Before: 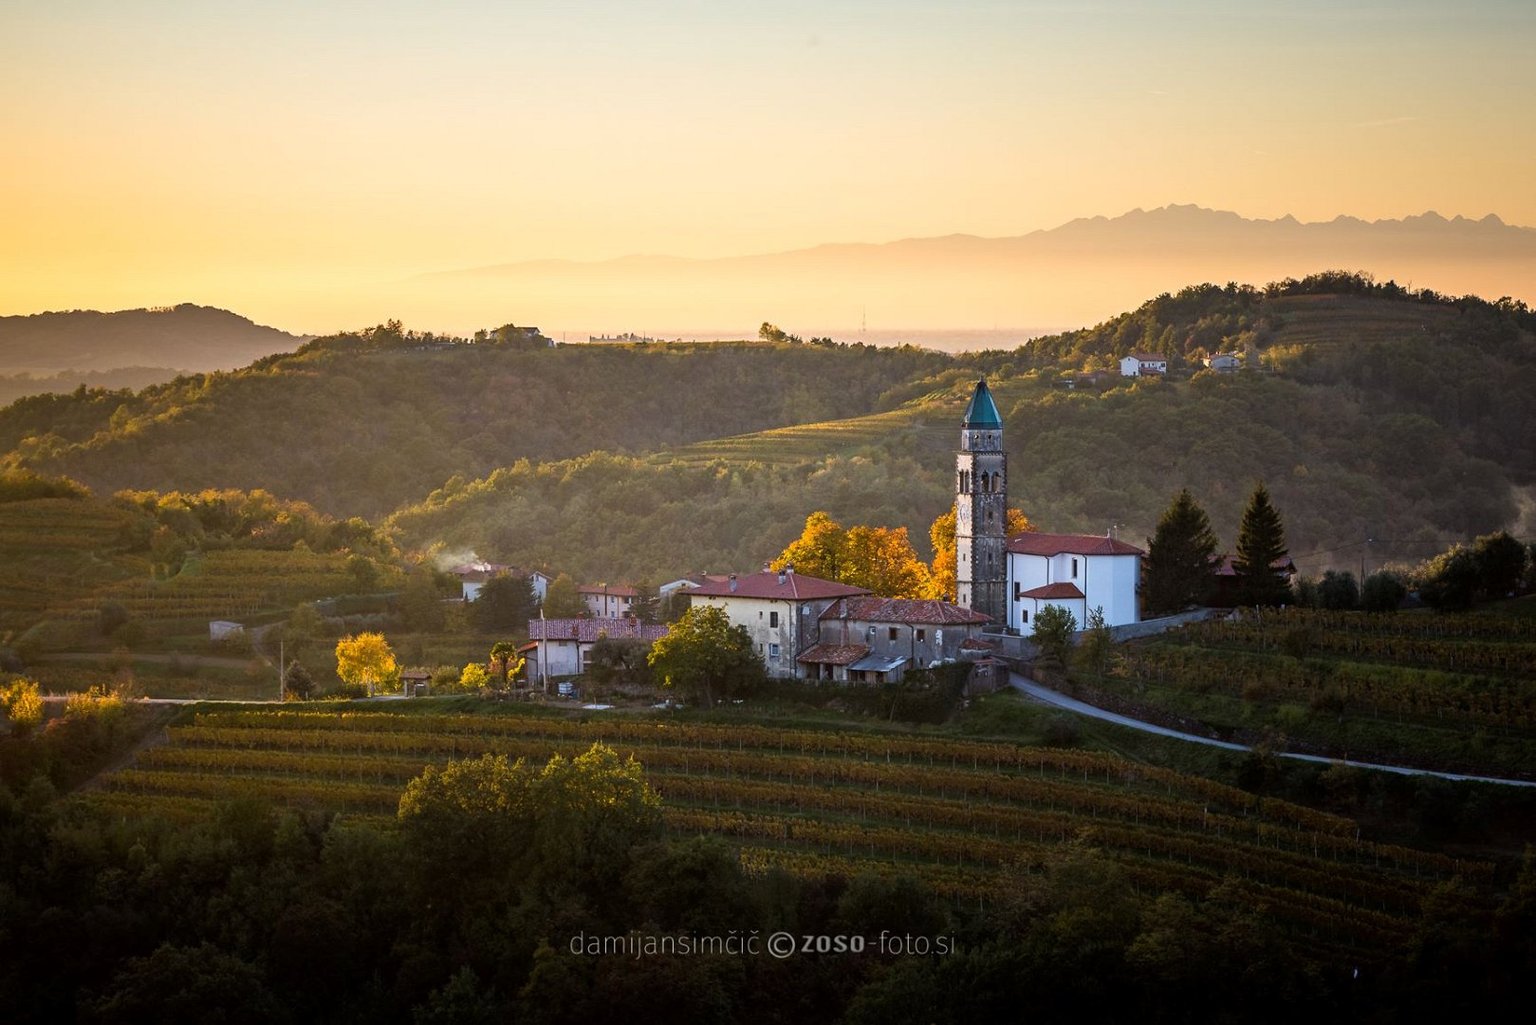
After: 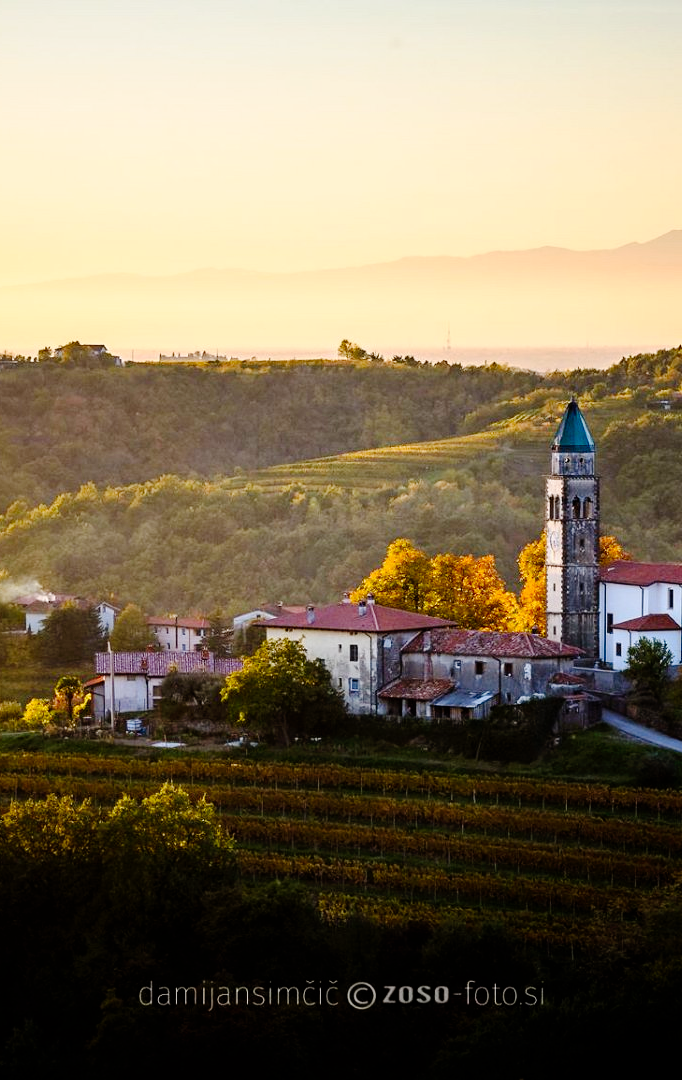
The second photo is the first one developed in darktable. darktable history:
crop: left 28.583%, right 29.231%
tone curve: curves: ch0 [(0, 0) (0.003, 0) (0.011, 0.001) (0.025, 0.003) (0.044, 0.005) (0.069, 0.012) (0.1, 0.023) (0.136, 0.039) (0.177, 0.088) (0.224, 0.15) (0.277, 0.24) (0.335, 0.337) (0.399, 0.437) (0.468, 0.535) (0.543, 0.629) (0.623, 0.71) (0.709, 0.782) (0.801, 0.856) (0.898, 0.94) (1, 1)], preserve colors none
